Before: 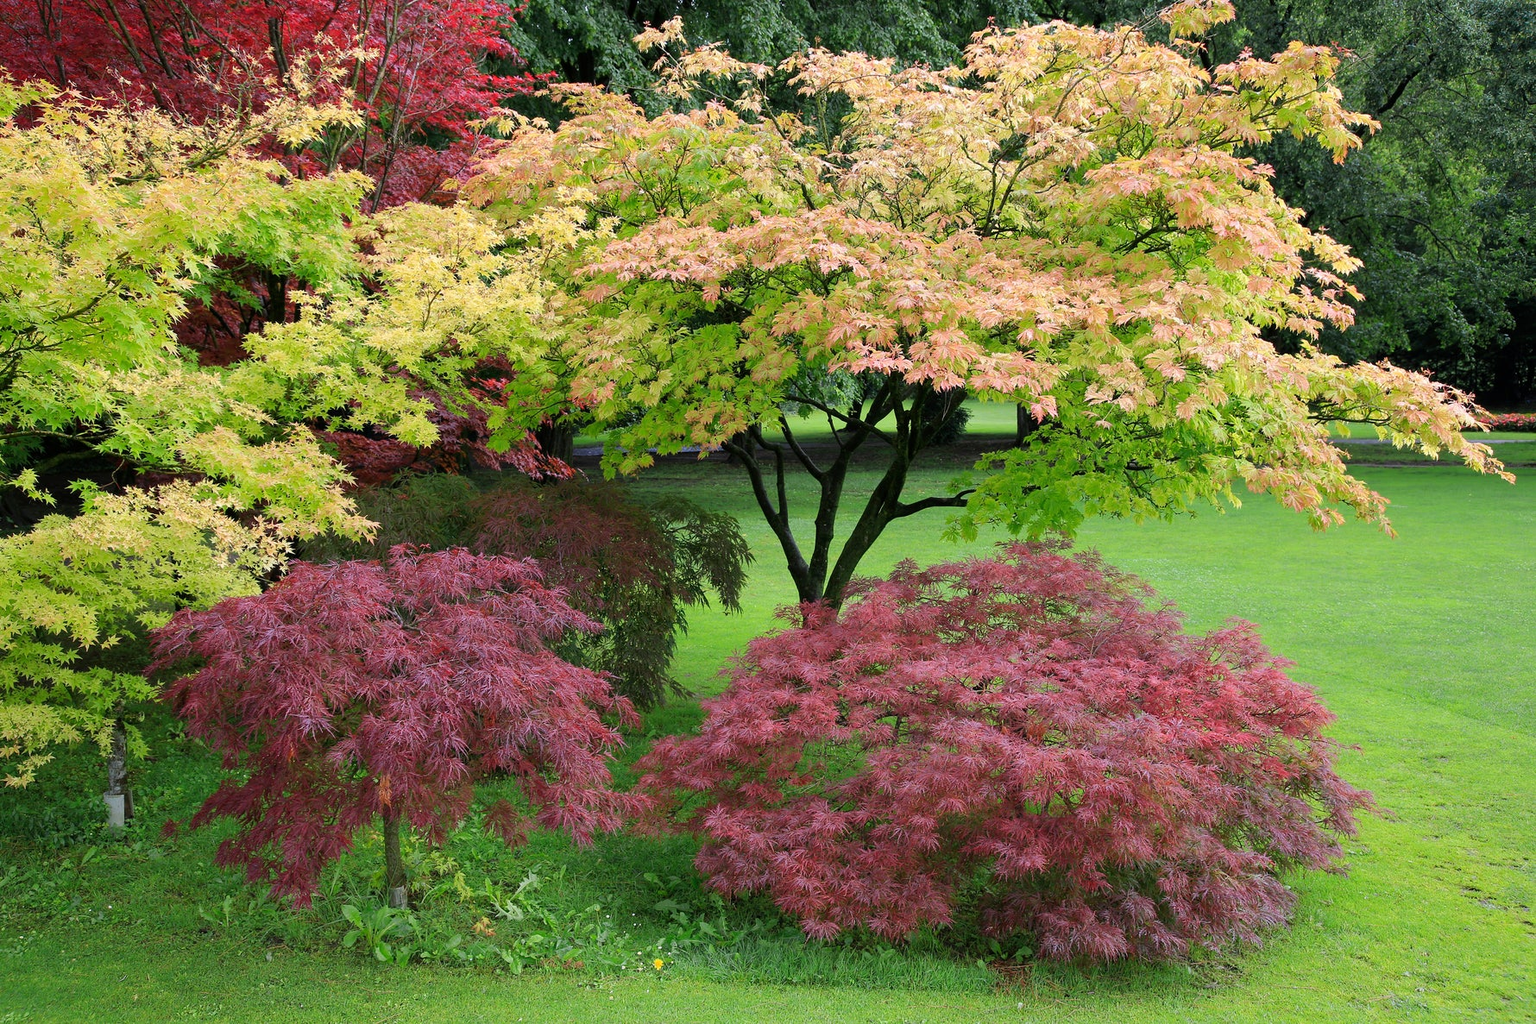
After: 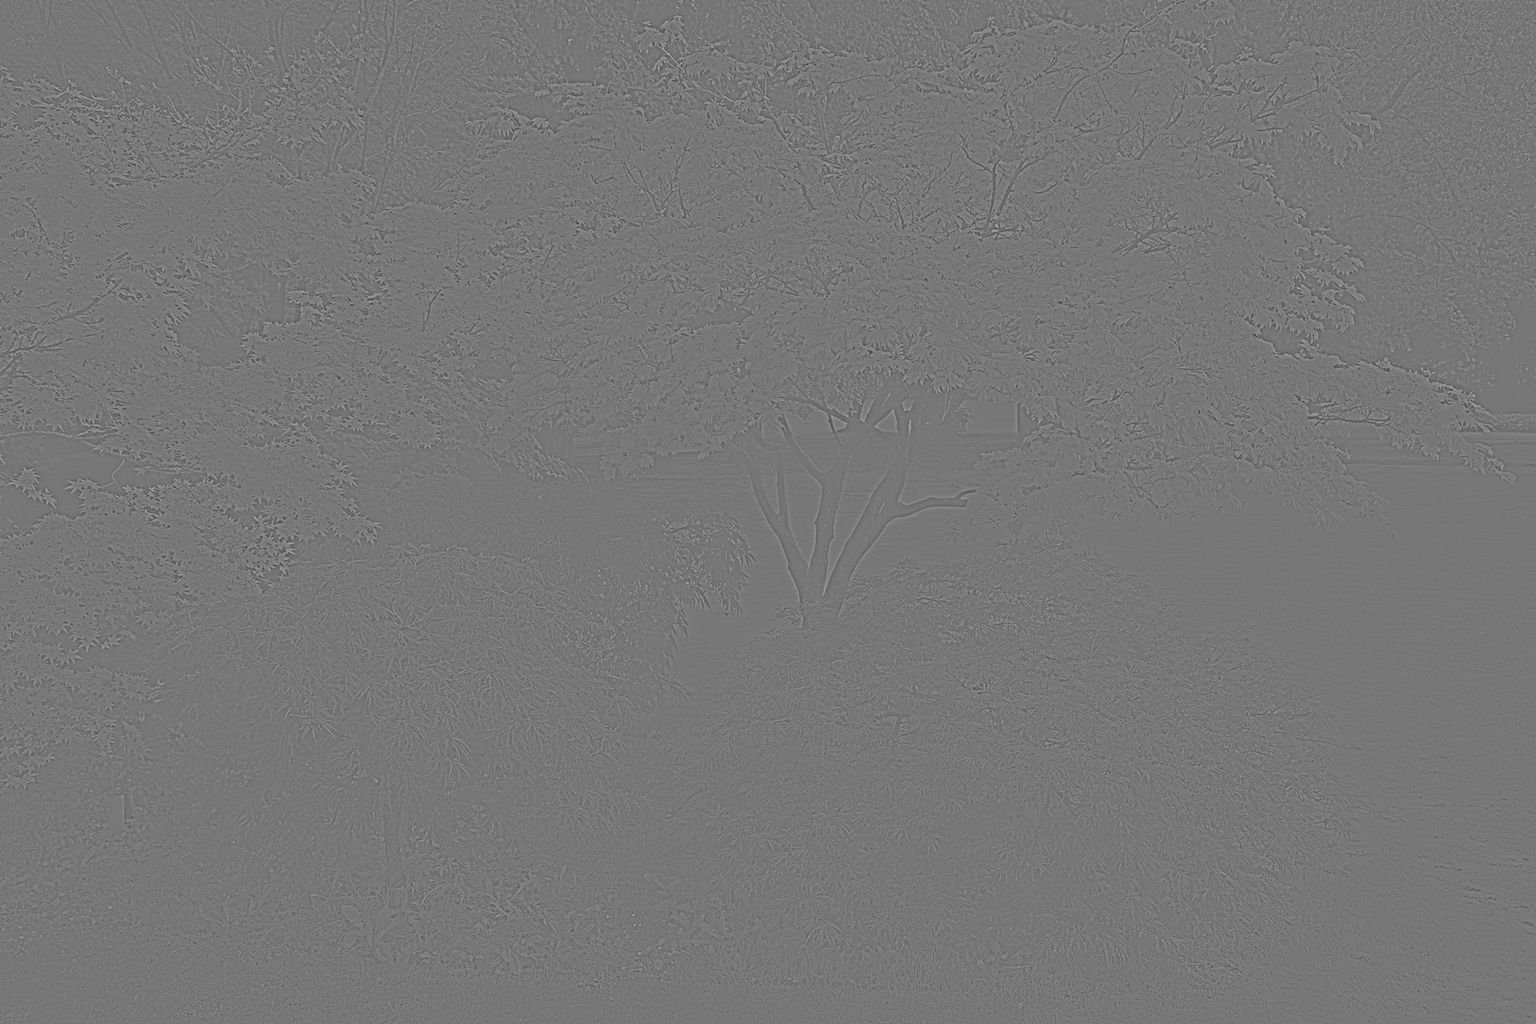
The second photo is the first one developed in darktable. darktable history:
highpass: sharpness 5.84%, contrast boost 8.44%
shadows and highlights: soften with gaussian
